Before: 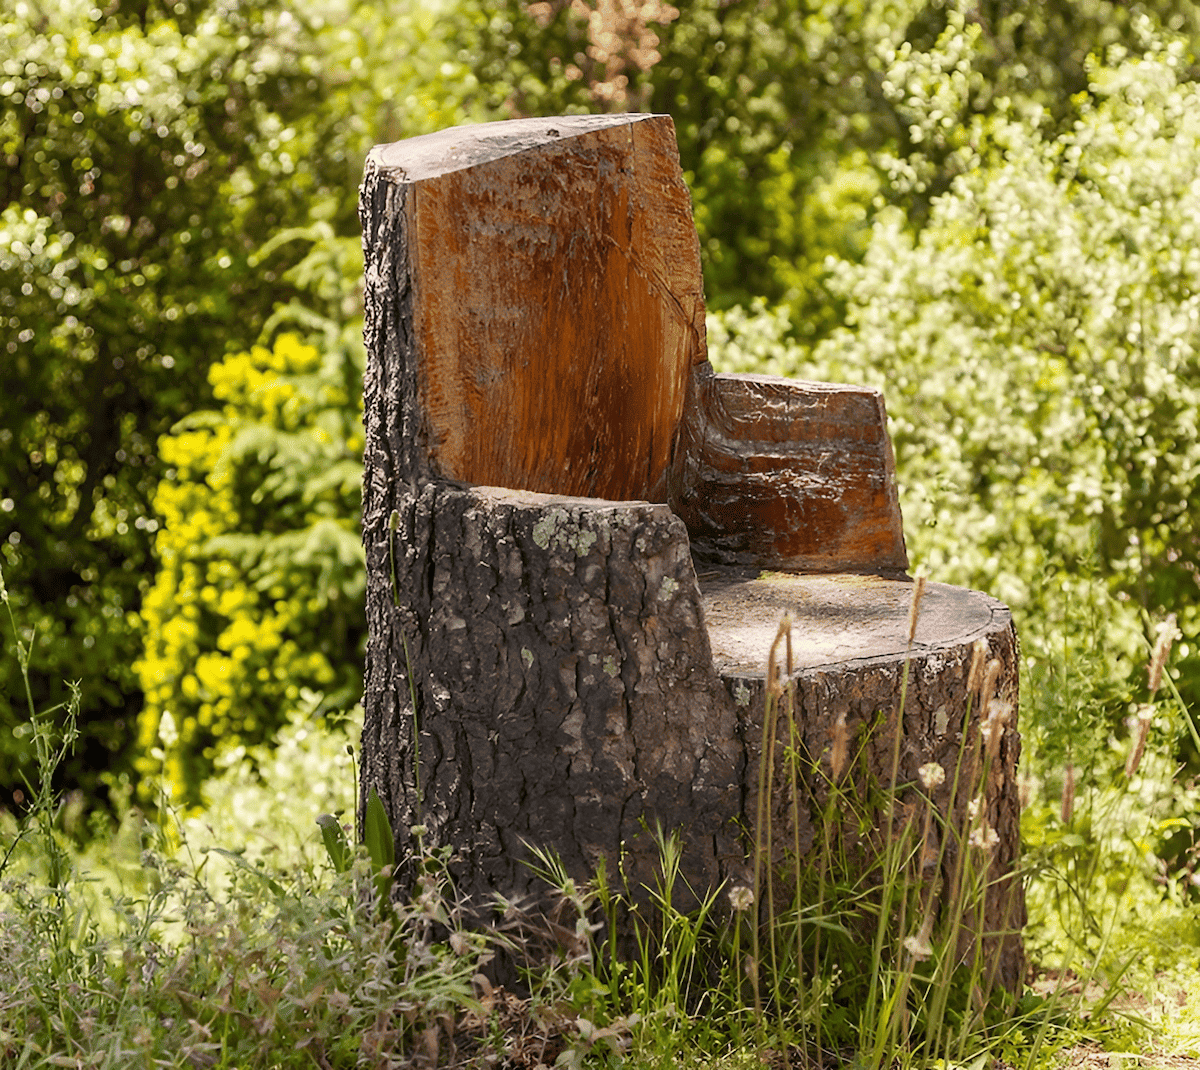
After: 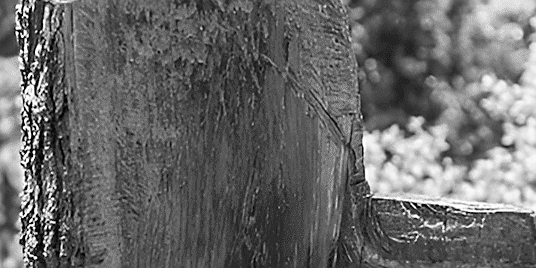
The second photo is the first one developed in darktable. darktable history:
crop: left 28.64%, top 16.832%, right 26.637%, bottom 58.055%
color balance rgb: perceptual saturation grading › global saturation 35%, perceptual saturation grading › highlights -30%, perceptual saturation grading › shadows 35%, perceptual brilliance grading › global brilliance 3%, perceptual brilliance grading › highlights -3%, perceptual brilliance grading › shadows 3%
white balance: red 1.127, blue 0.943
monochrome: on, module defaults
sharpen: on, module defaults
contrast brightness saturation: contrast -0.02, brightness -0.01, saturation 0.03
